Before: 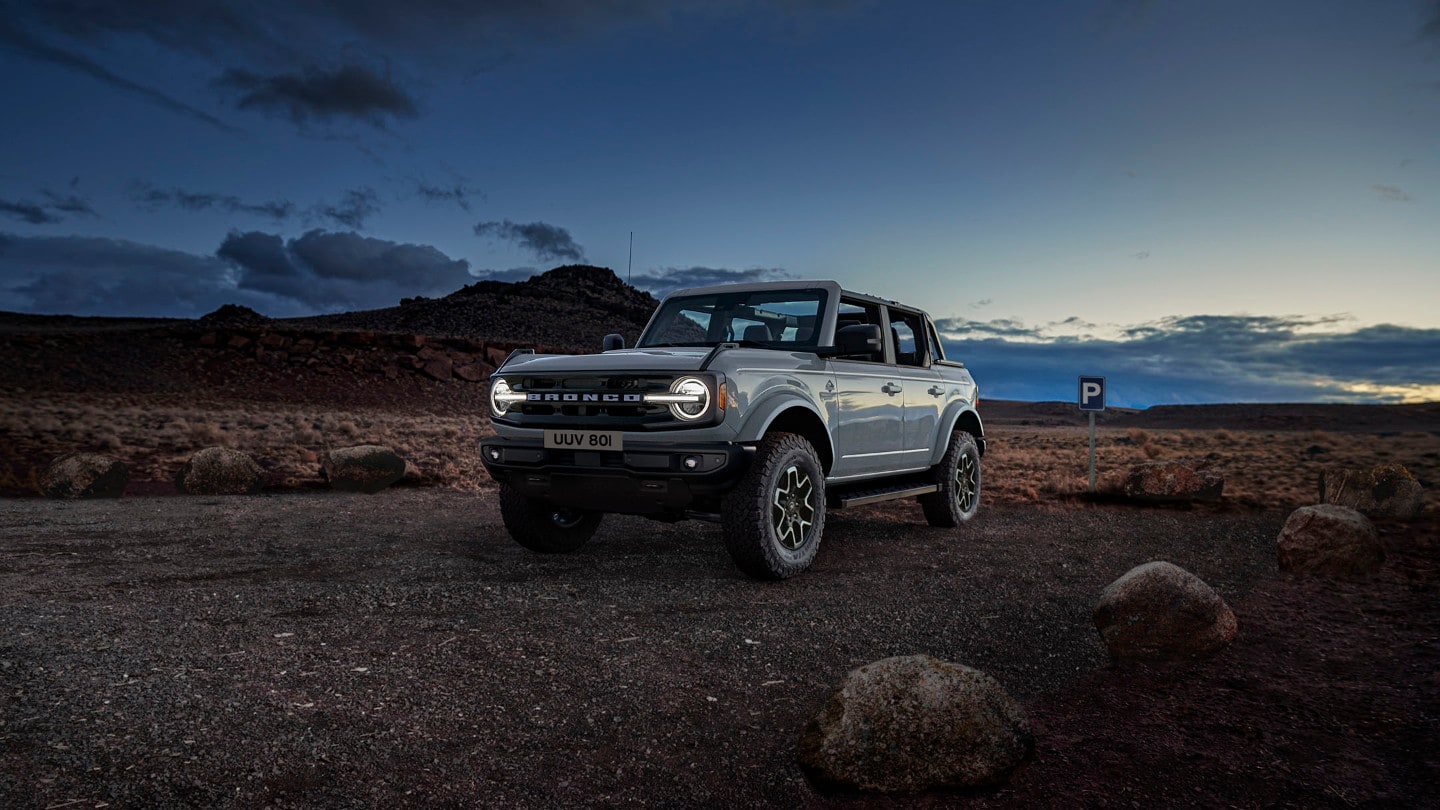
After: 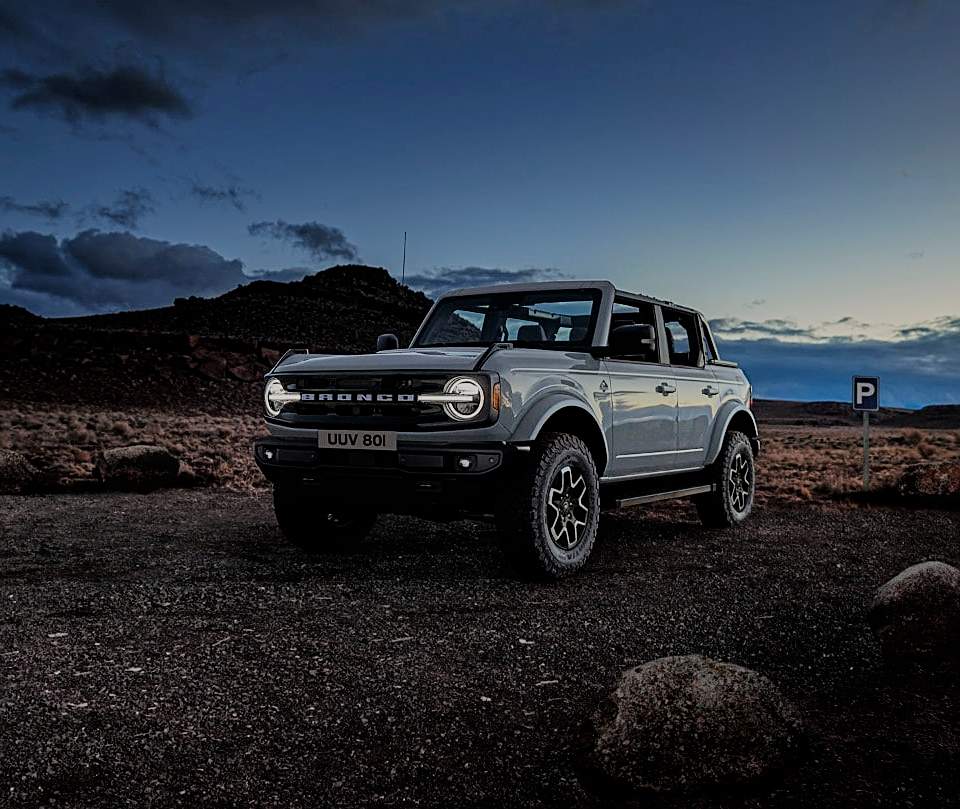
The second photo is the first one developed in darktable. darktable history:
crop and rotate: left 15.754%, right 17.579%
sharpen: on, module defaults
filmic rgb: black relative exposure -7.15 EV, white relative exposure 5.36 EV, hardness 3.02, color science v6 (2022)
